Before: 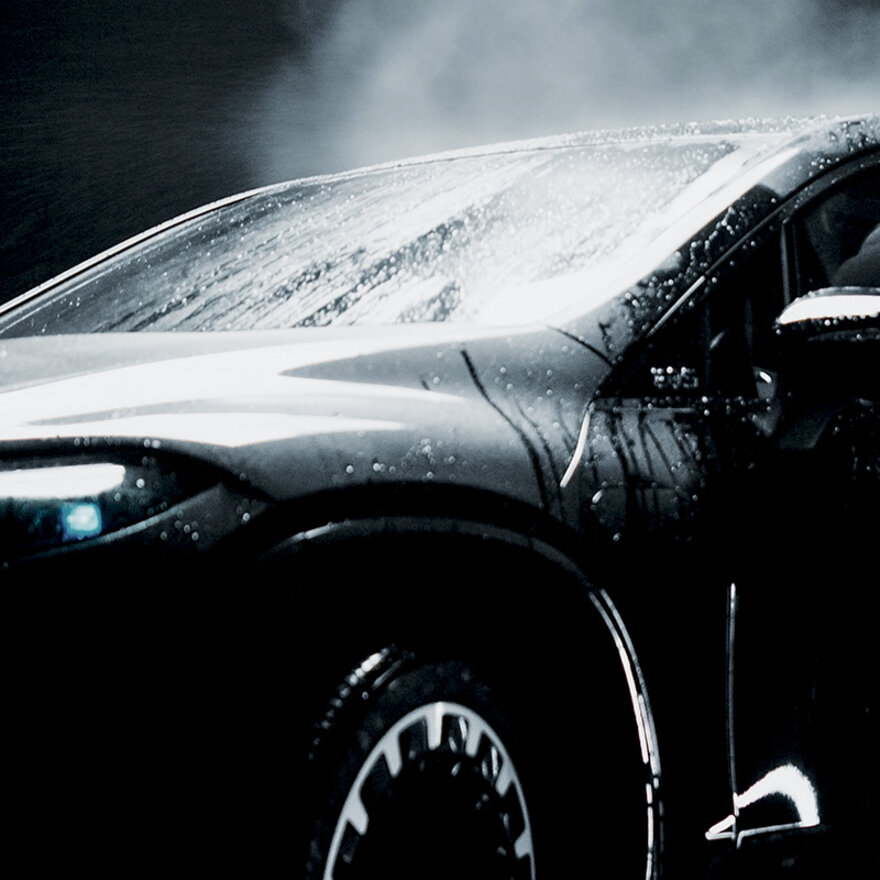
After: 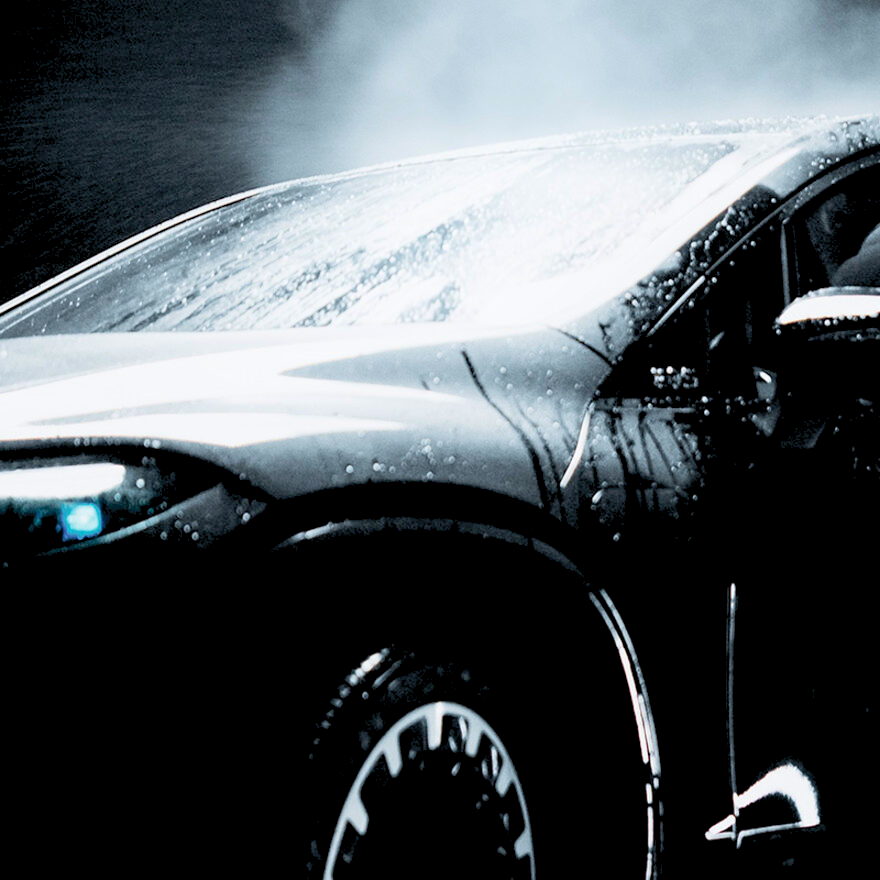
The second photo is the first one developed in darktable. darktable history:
color balance rgb: global offset › luminance -0.49%, linear chroma grading › shadows -10.484%, linear chroma grading › global chroma 19.471%, perceptual saturation grading › global saturation 0.345%, global vibrance 9.502%
shadows and highlights: shadows -24.75, highlights 48.49, soften with gaussian
contrast brightness saturation: contrast 0.099, brightness 0.306, saturation 0.149
